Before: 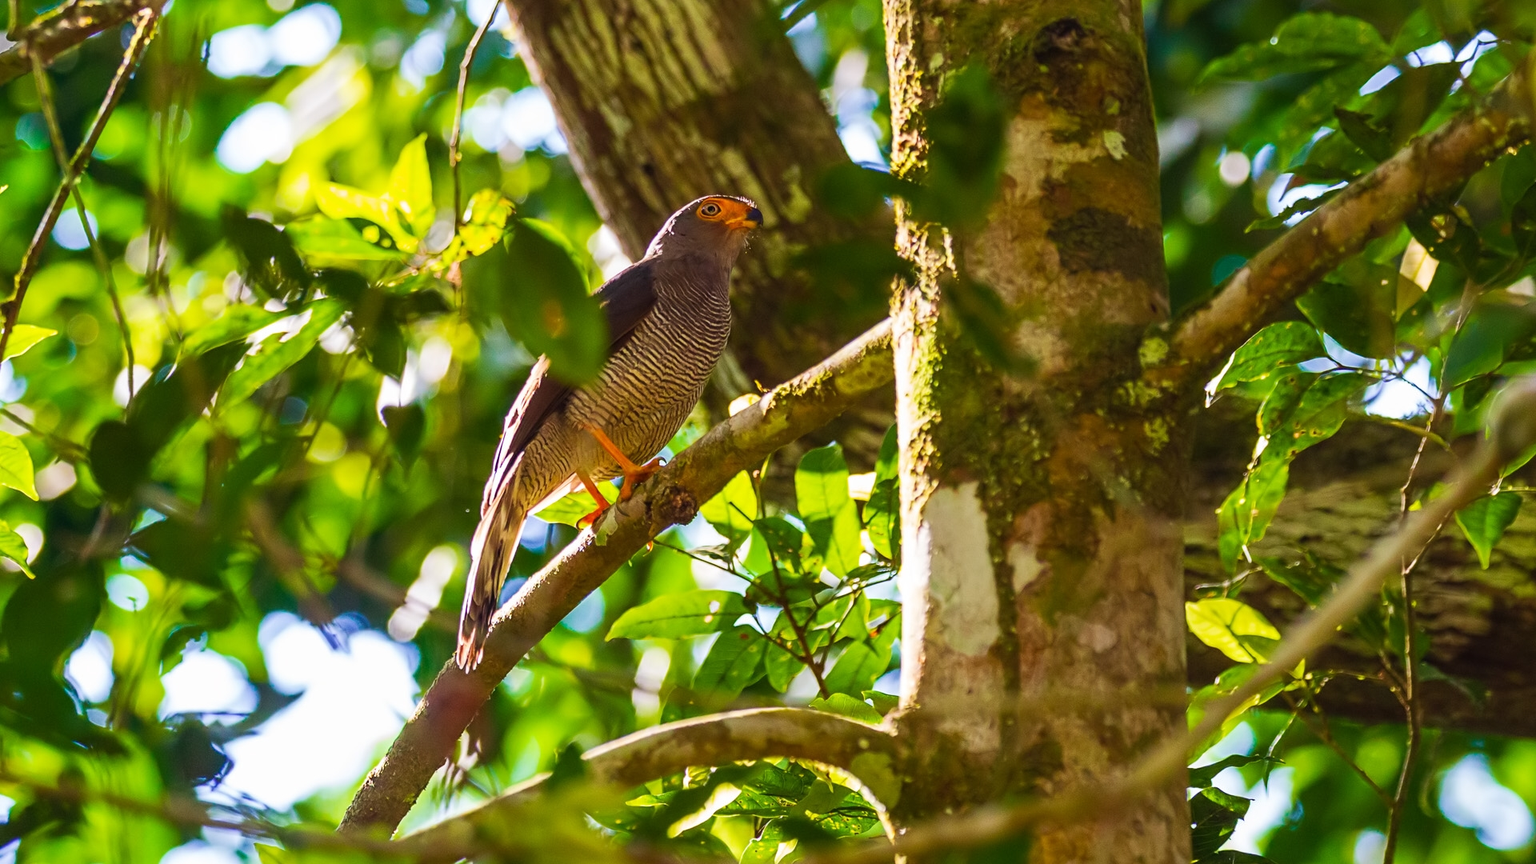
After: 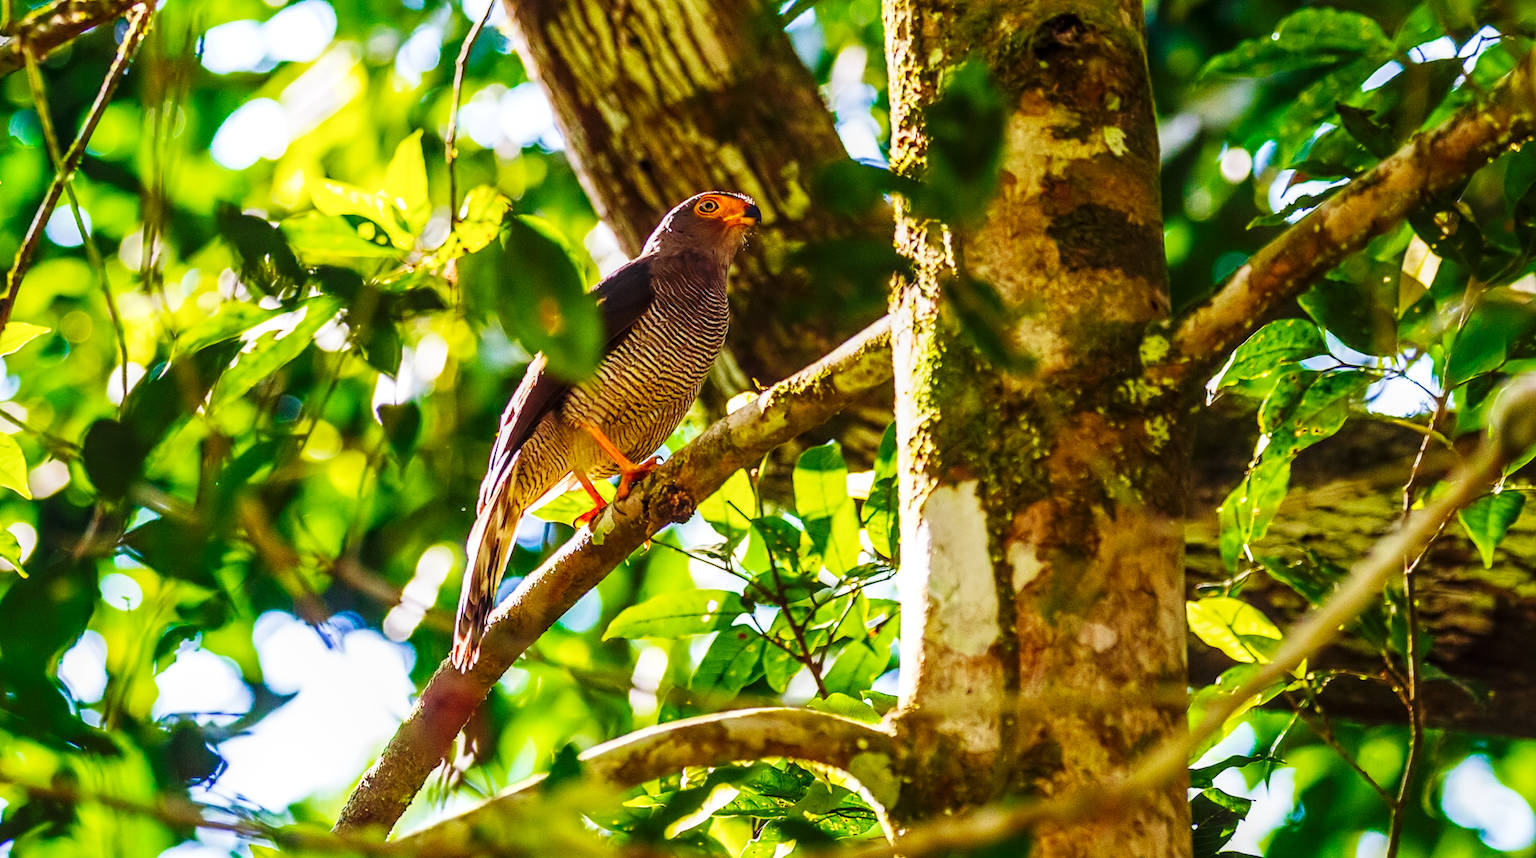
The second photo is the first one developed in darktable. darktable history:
base curve: curves: ch0 [(0, 0) (0.036, 0.025) (0.121, 0.166) (0.206, 0.329) (0.605, 0.79) (1, 1)], preserve colors none
local contrast: on, module defaults
crop: left 0.482%, top 0.556%, right 0.181%, bottom 0.722%
